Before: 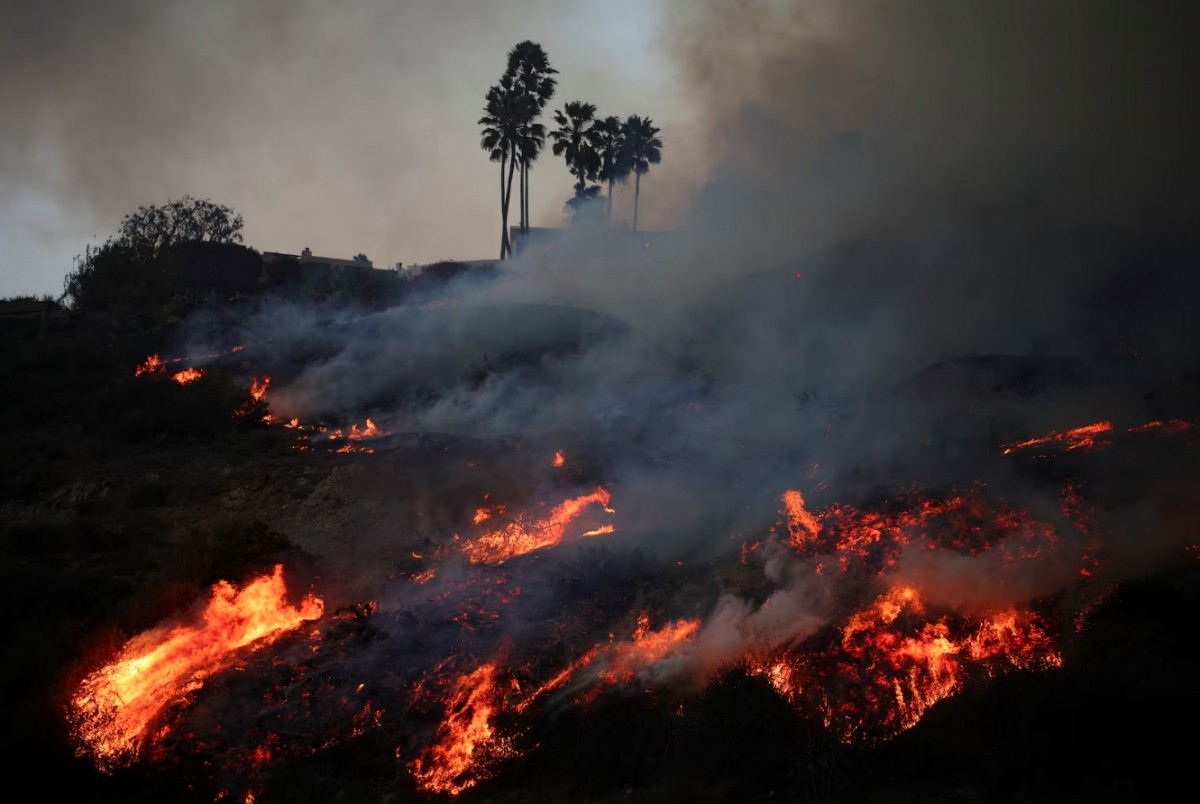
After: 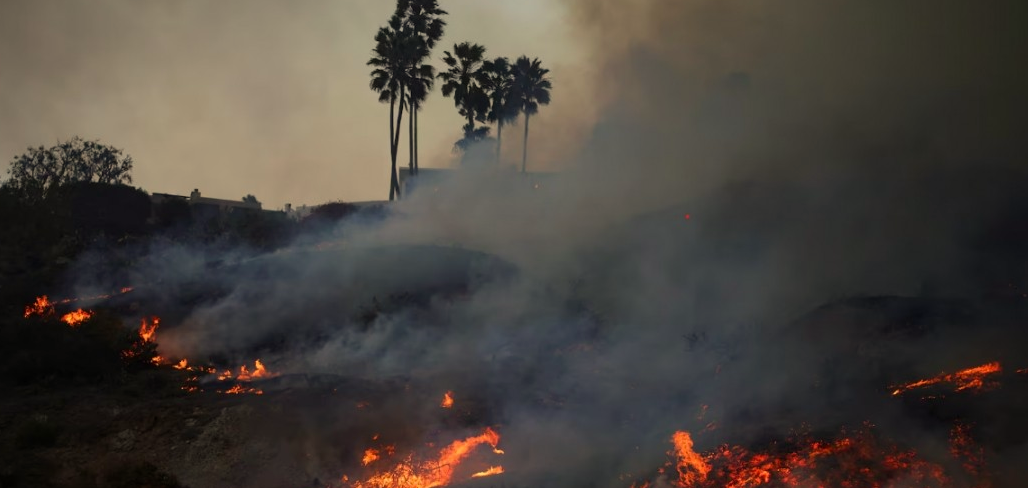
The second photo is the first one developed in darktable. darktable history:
color correction: highlights a* 1.3, highlights b* 18.17
crop and rotate: left 9.297%, top 7.346%, right 5.017%, bottom 31.904%
